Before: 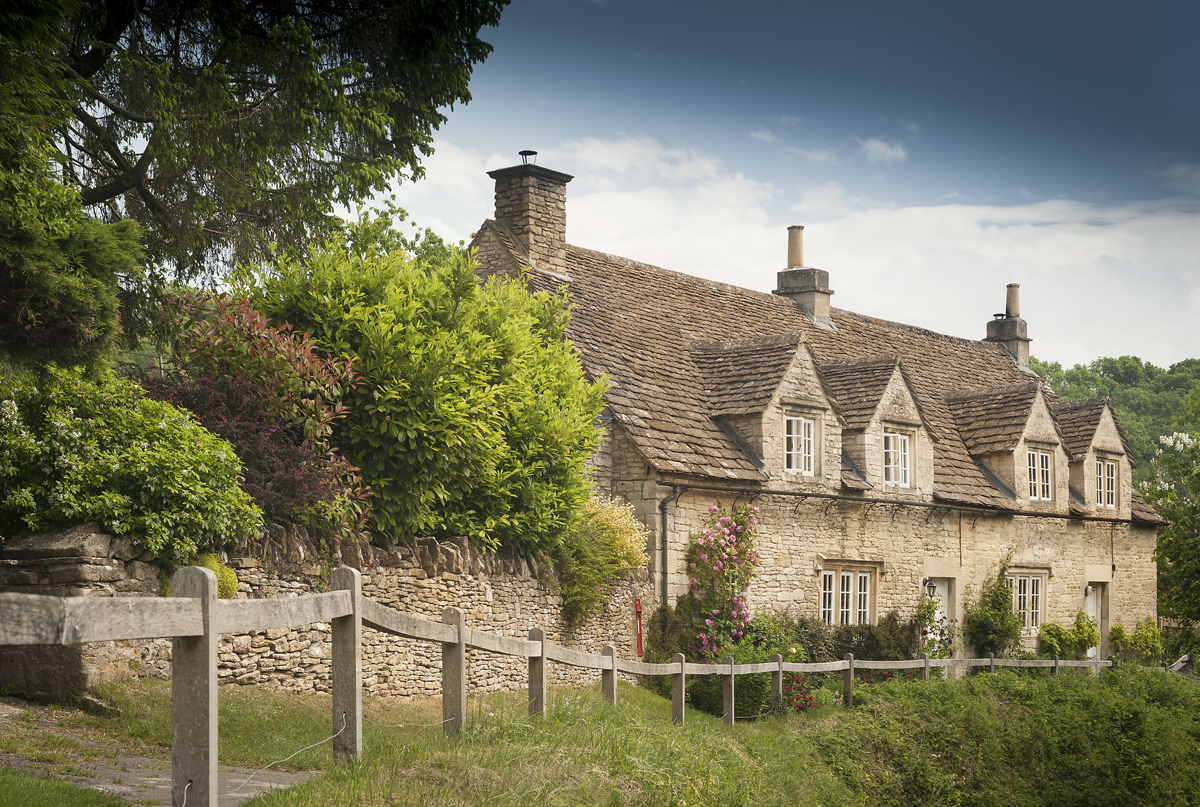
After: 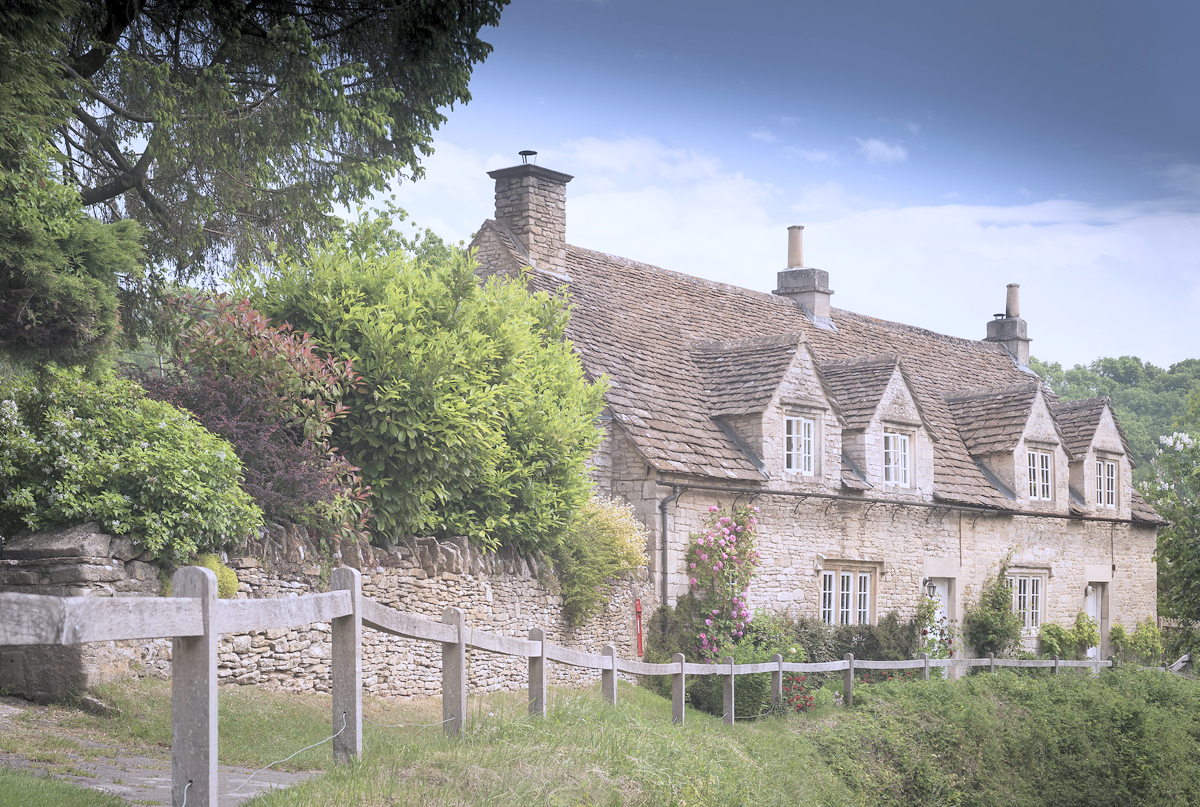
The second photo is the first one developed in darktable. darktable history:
color calibration: illuminant as shot in camera, x 0.379, y 0.397, temperature 4141.61 K
levels: mode automatic, levels [0.246, 0.256, 0.506]
color balance rgb: perceptual saturation grading › global saturation -0.088%, global vibrance -24.784%
contrast brightness saturation: brightness 0.289
